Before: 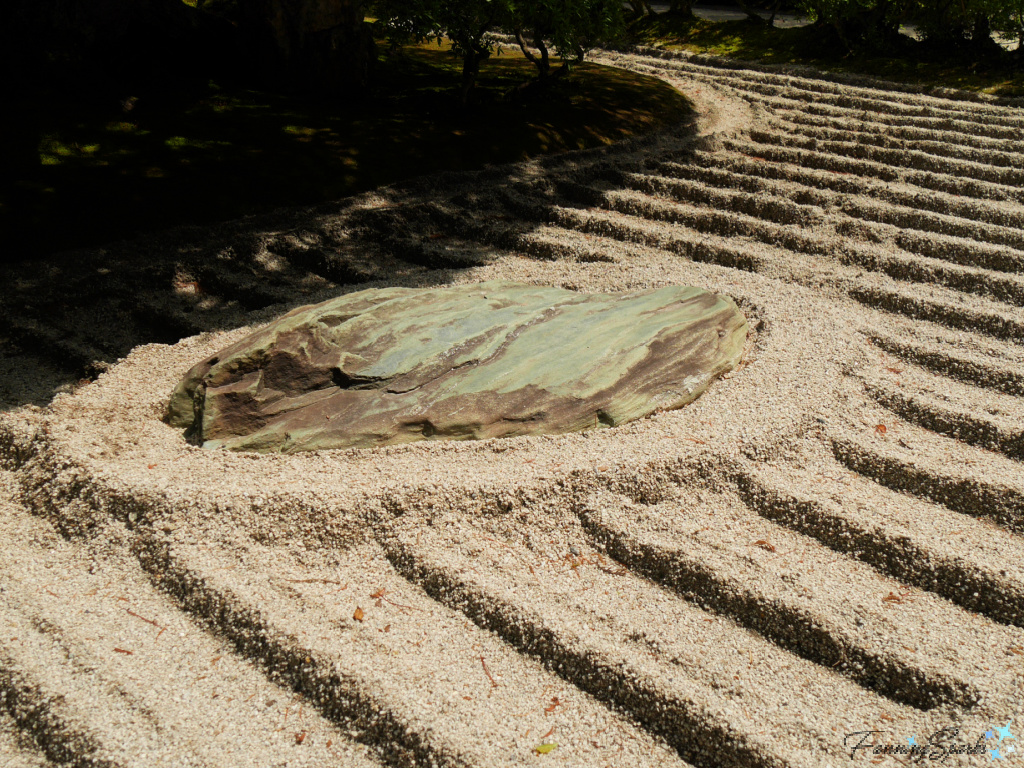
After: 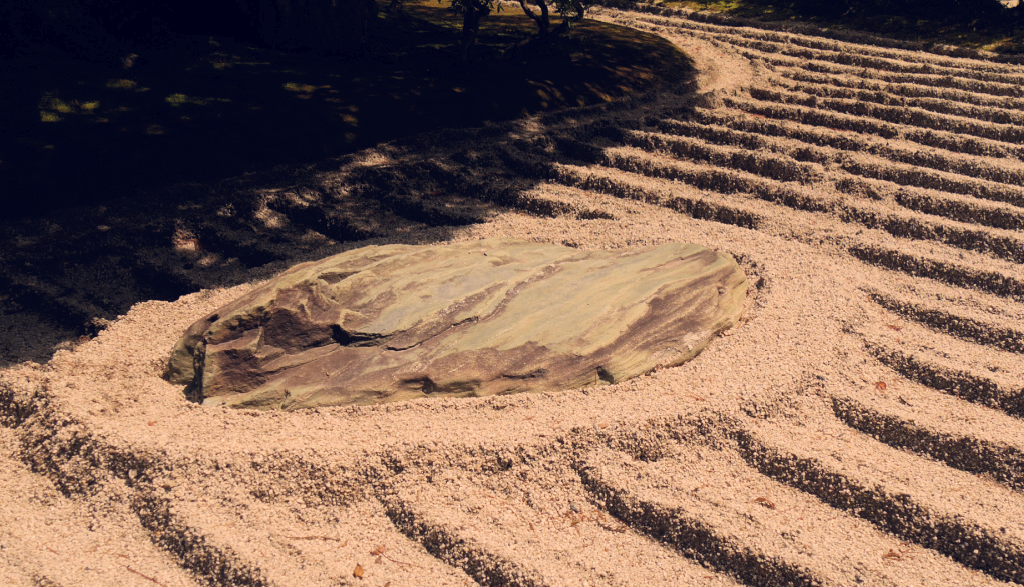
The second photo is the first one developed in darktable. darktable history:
crop: top 5.643%, bottom 17.819%
color correction: highlights a* 20.37, highlights b* 27.85, shadows a* 3.28, shadows b* -17.3, saturation 0.758
tone curve: curves: ch0 [(0, 0) (0.003, 0.018) (0.011, 0.024) (0.025, 0.038) (0.044, 0.067) (0.069, 0.098) (0.1, 0.13) (0.136, 0.165) (0.177, 0.205) (0.224, 0.249) (0.277, 0.304) (0.335, 0.365) (0.399, 0.432) (0.468, 0.505) (0.543, 0.579) (0.623, 0.652) (0.709, 0.725) (0.801, 0.802) (0.898, 0.876) (1, 1)], color space Lab, independent channels, preserve colors none
